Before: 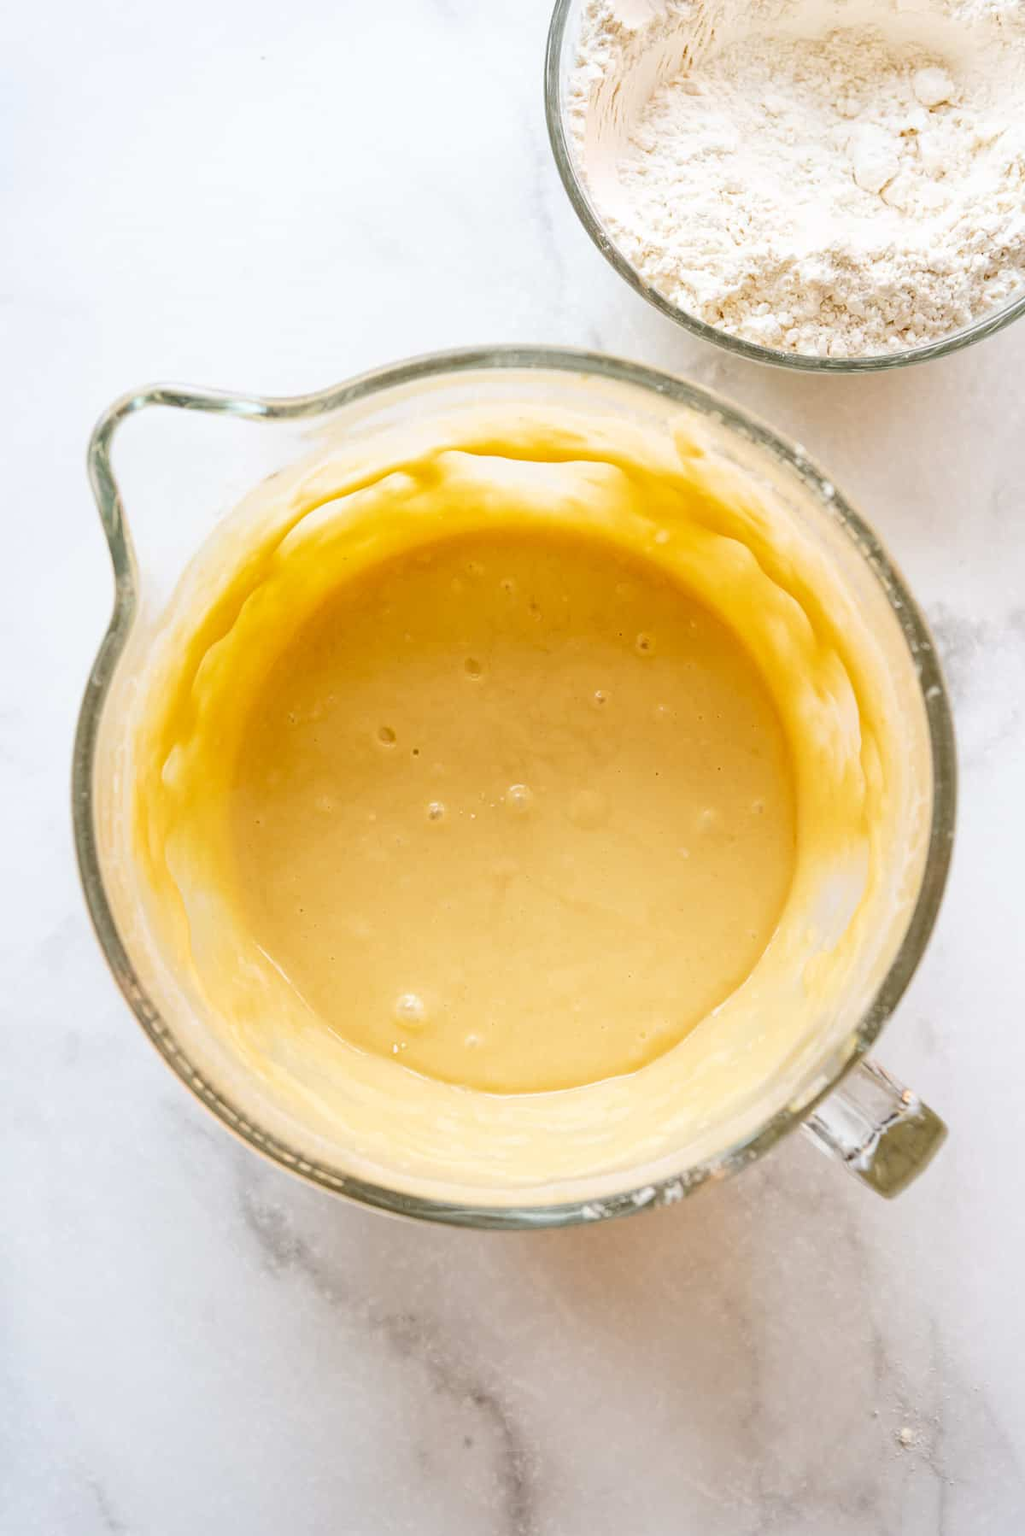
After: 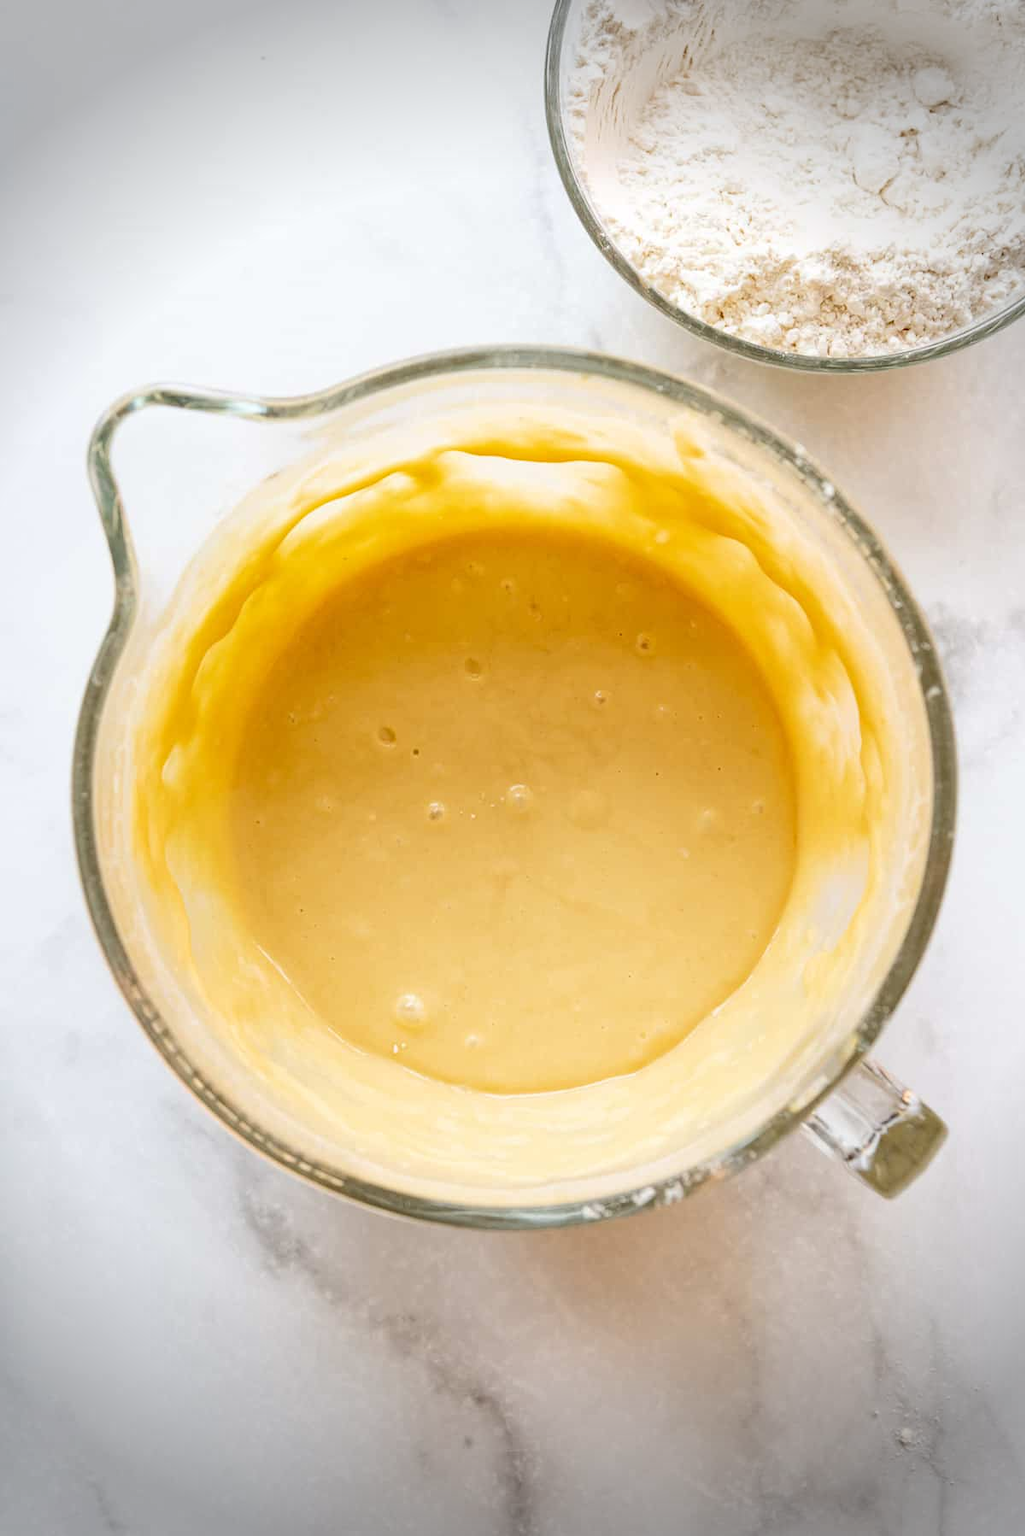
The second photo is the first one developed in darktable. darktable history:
vignetting: fall-off start 76.59%, fall-off radius 28.21%, width/height ratio 0.966
